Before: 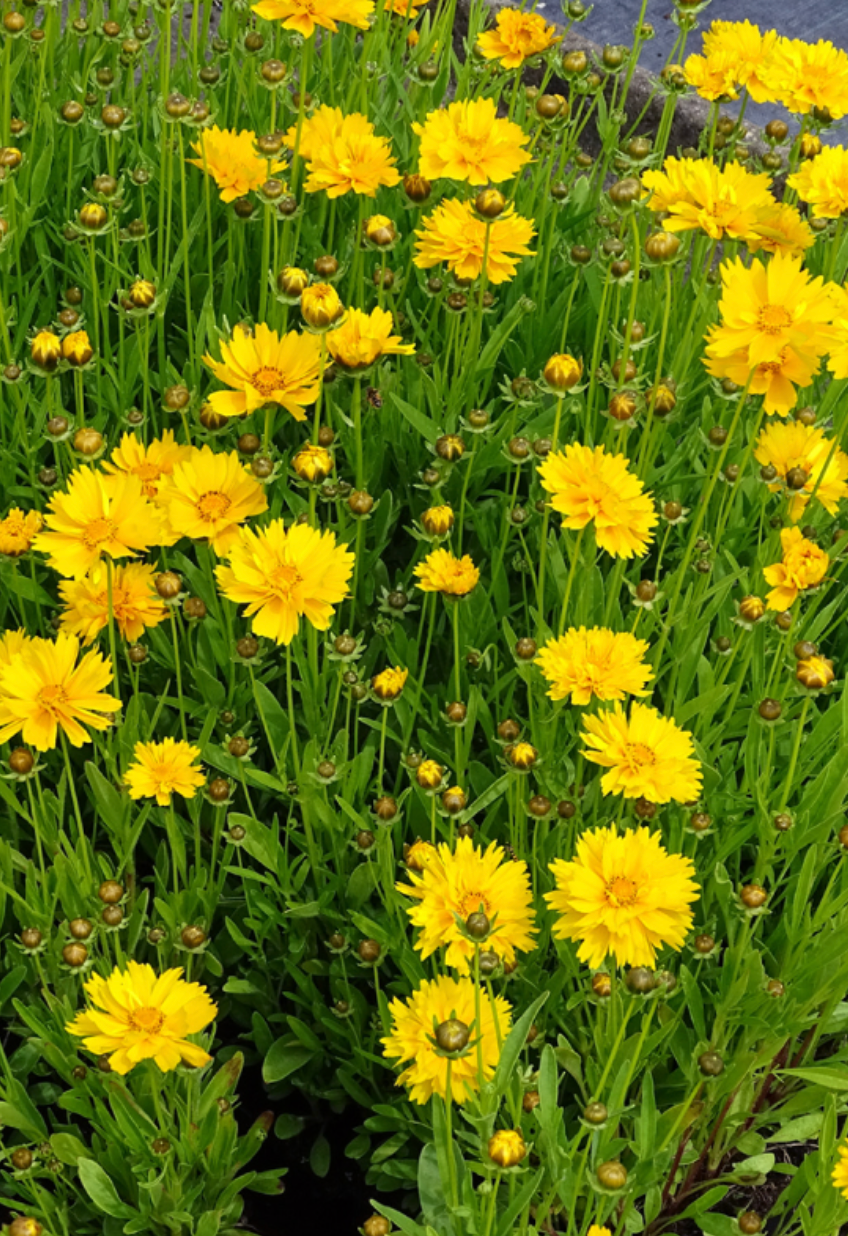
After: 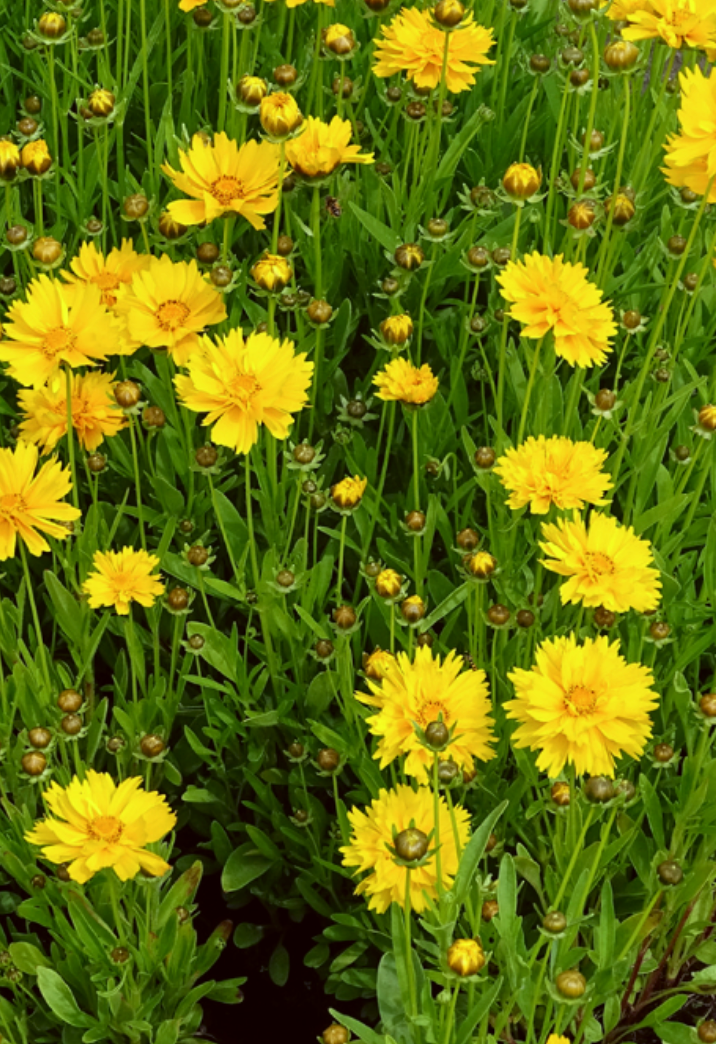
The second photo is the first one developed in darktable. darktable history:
crop and rotate: left 4.842%, top 15.51%, right 10.668%
color correction: highlights a* -4.98, highlights b* -3.76, shadows a* 3.83, shadows b* 4.08
